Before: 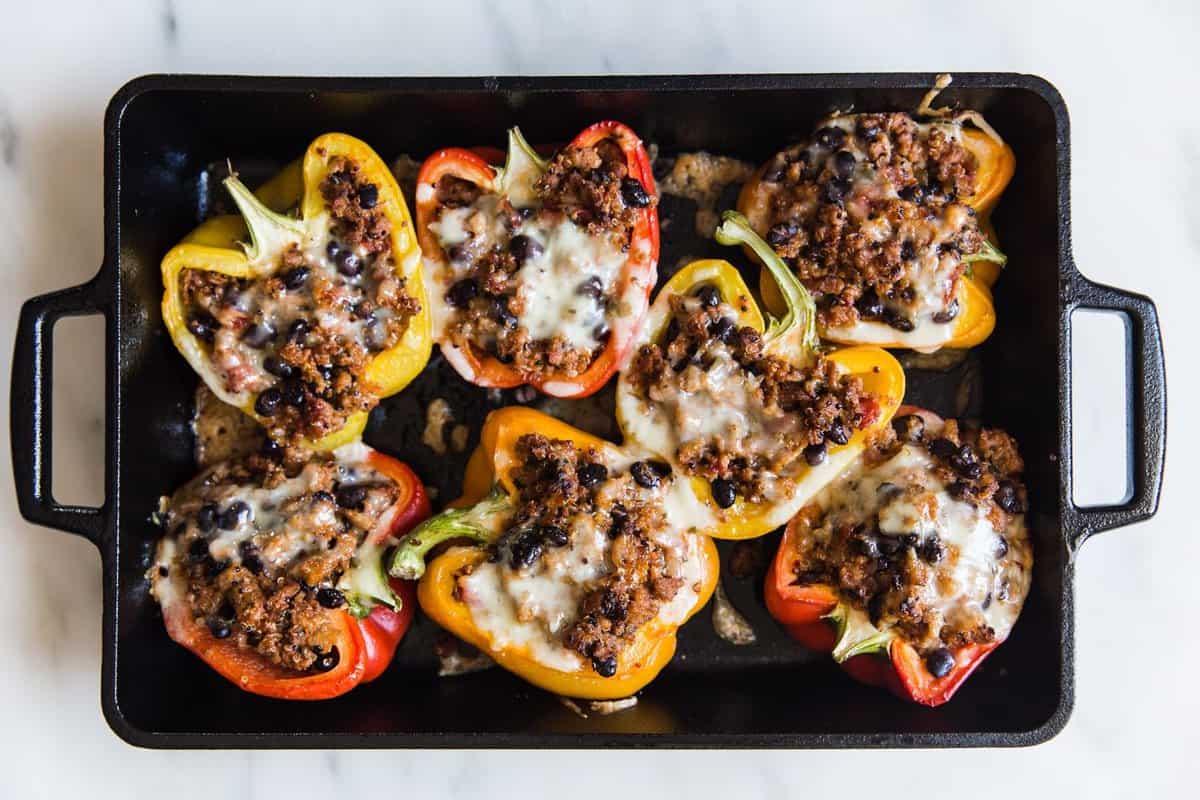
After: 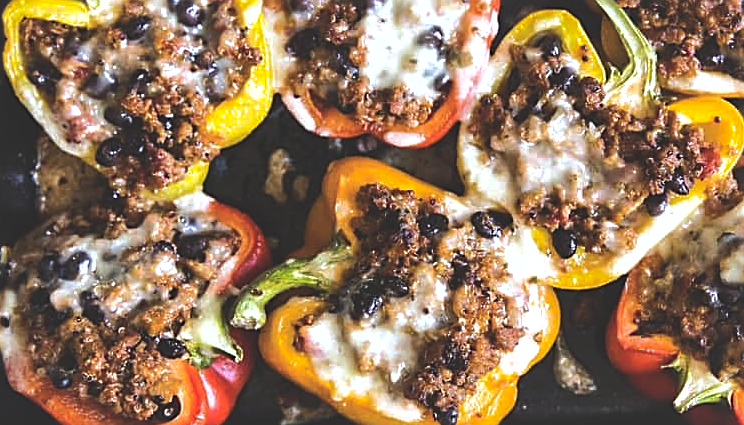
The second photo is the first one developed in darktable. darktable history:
sharpen: amount 0.55
crop: left 13.312%, top 31.28%, right 24.627%, bottom 15.582%
exposure: black level correction -0.025, exposure -0.117 EV, compensate highlight preservation false
tone equalizer: -8 EV -0.75 EV, -7 EV -0.7 EV, -6 EV -0.6 EV, -5 EV -0.4 EV, -3 EV 0.4 EV, -2 EV 0.6 EV, -1 EV 0.7 EV, +0 EV 0.75 EV, edges refinement/feathering 500, mask exposure compensation -1.57 EV, preserve details no
white balance: red 0.954, blue 1.079
shadows and highlights: on, module defaults
